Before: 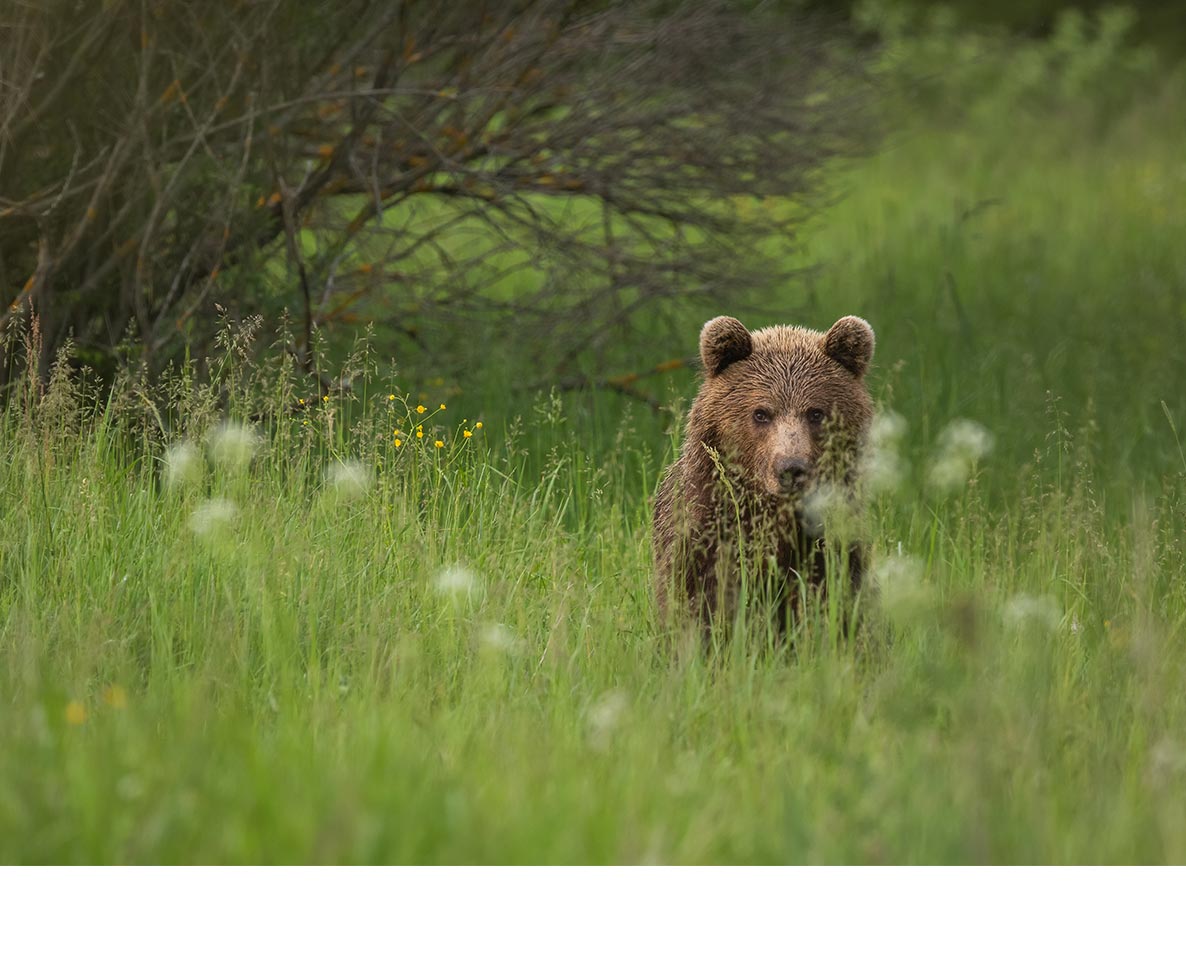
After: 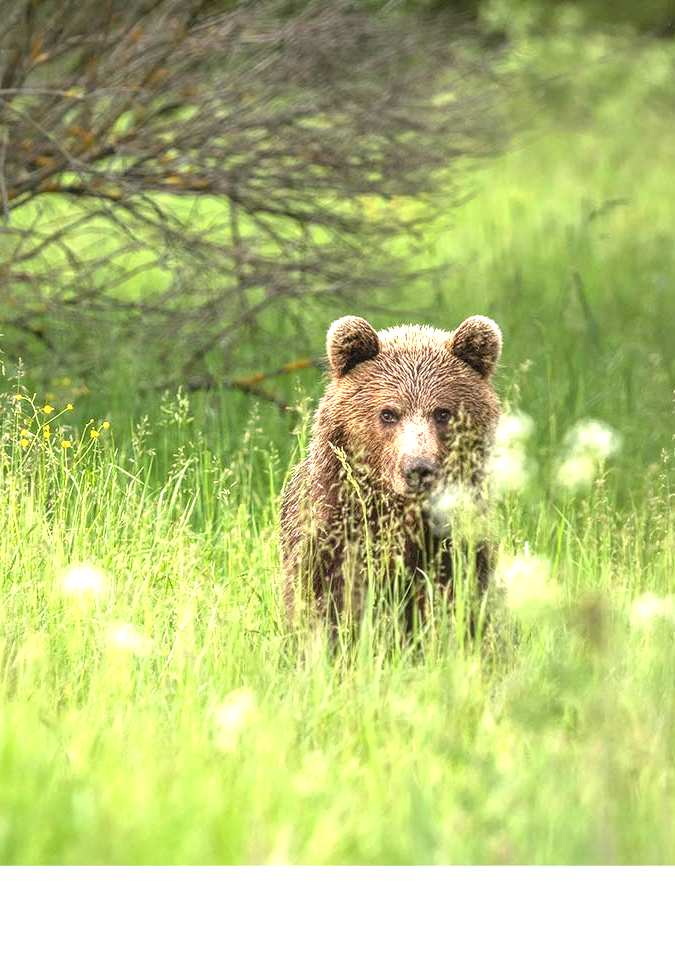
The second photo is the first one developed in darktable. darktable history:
local contrast: detail 130%
crop: left 31.486%, top 0.012%, right 11.522%
exposure: black level correction 0, exposure 1.614 EV, compensate highlight preservation false
